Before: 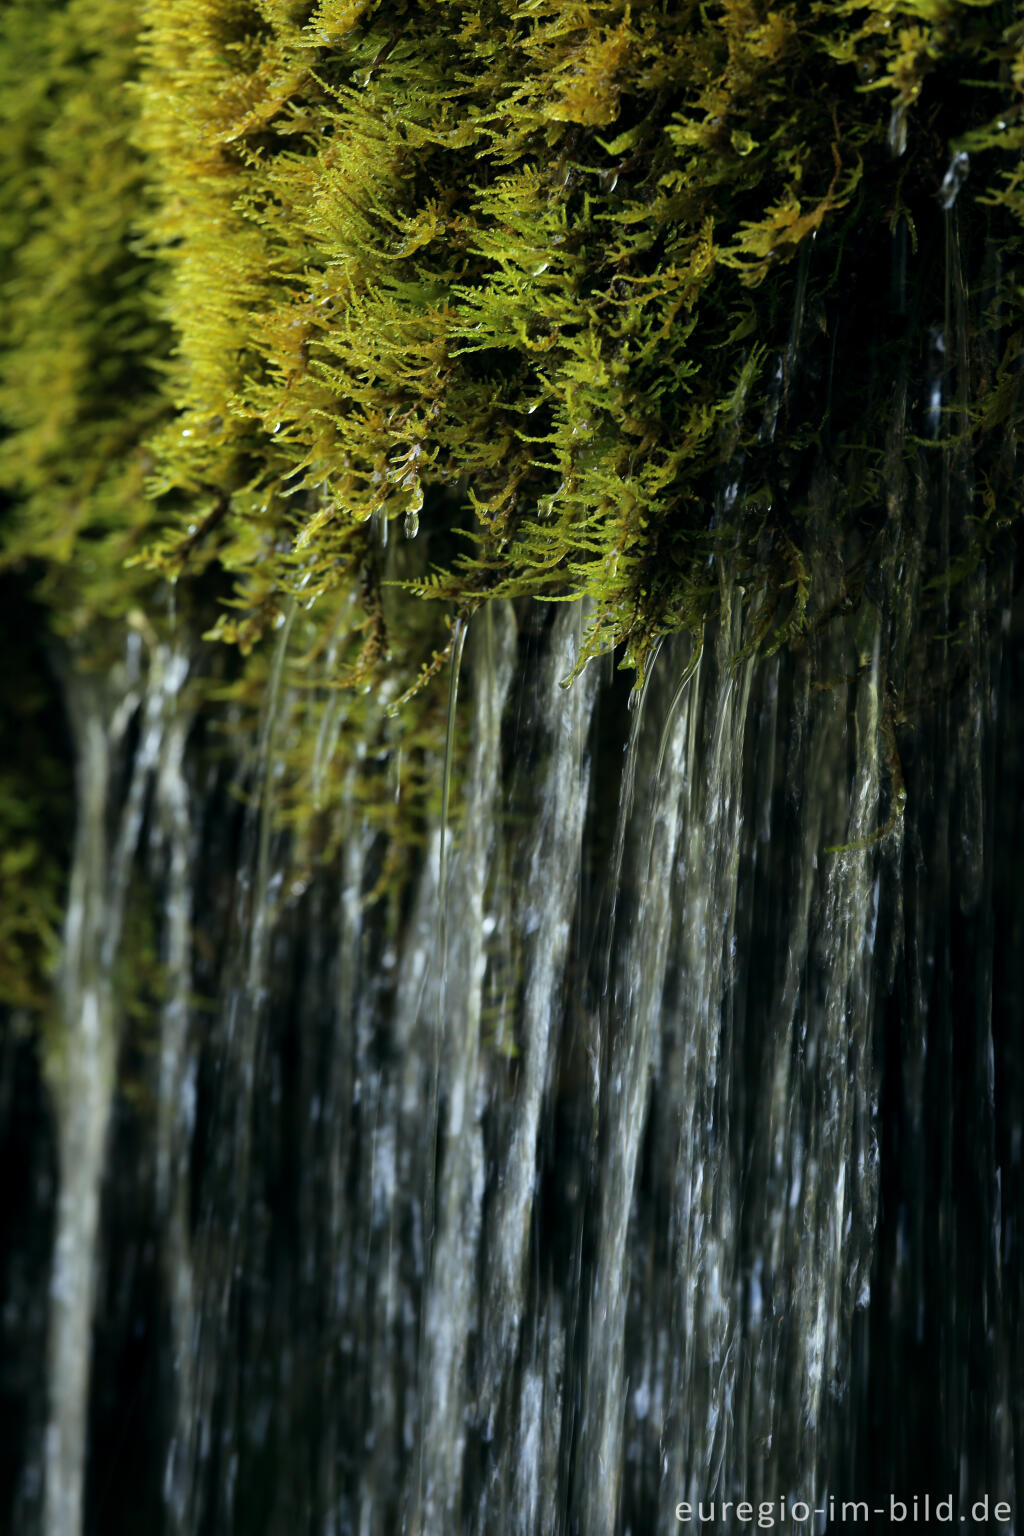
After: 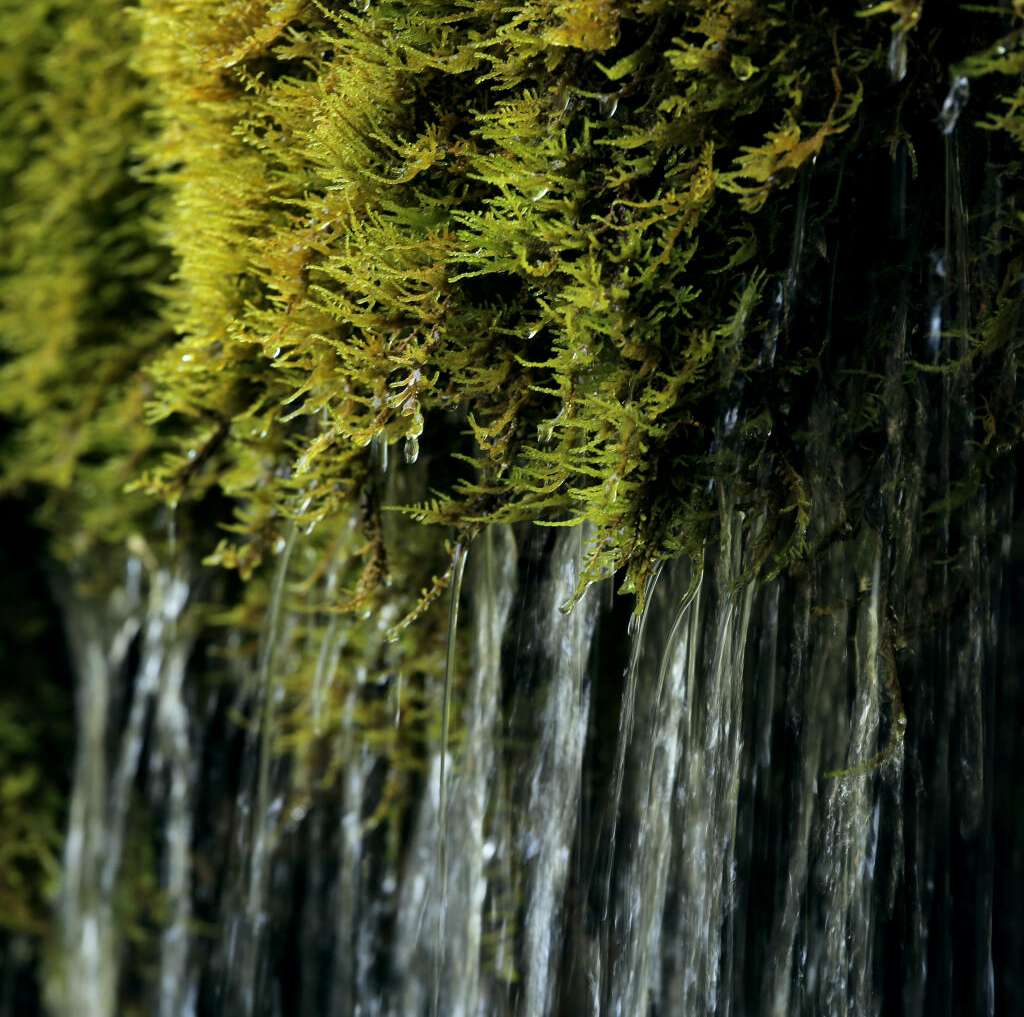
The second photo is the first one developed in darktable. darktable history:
local contrast: mode bilateral grid, contrast 20, coarseness 50, detail 119%, midtone range 0.2
crop and rotate: top 4.915%, bottom 28.825%
